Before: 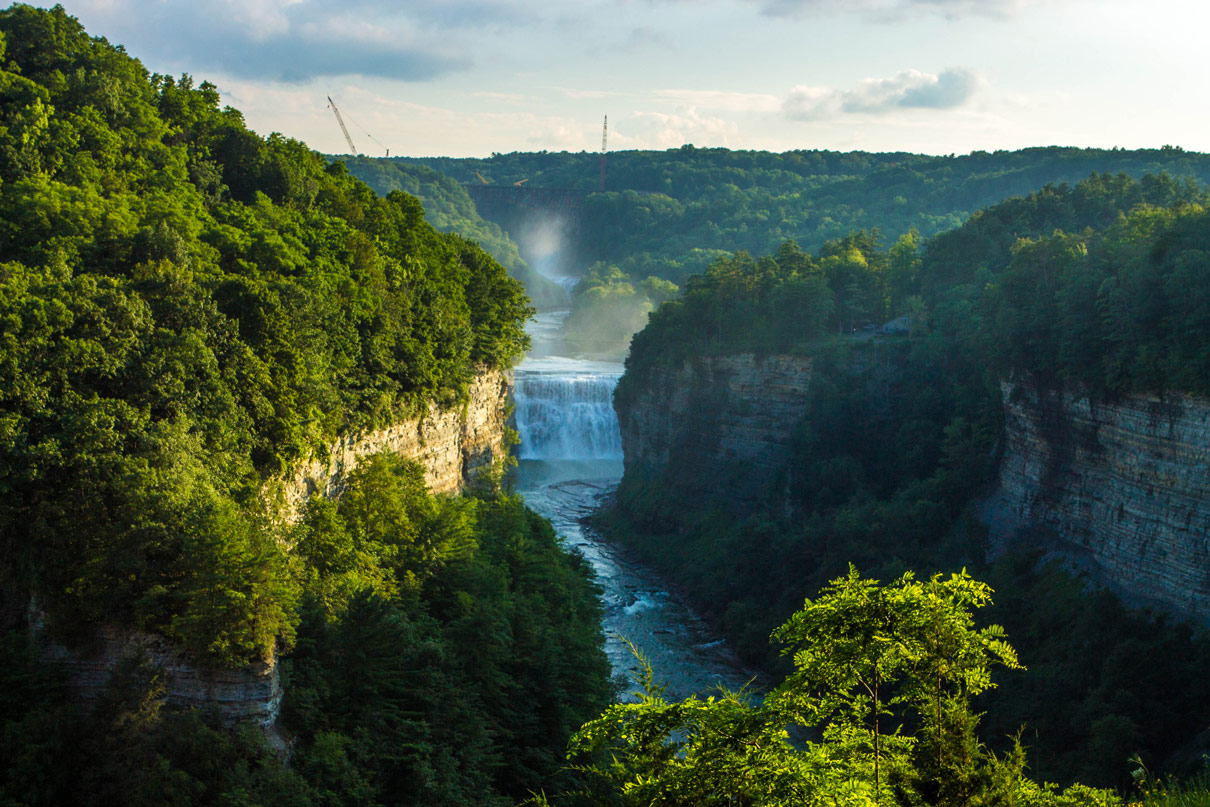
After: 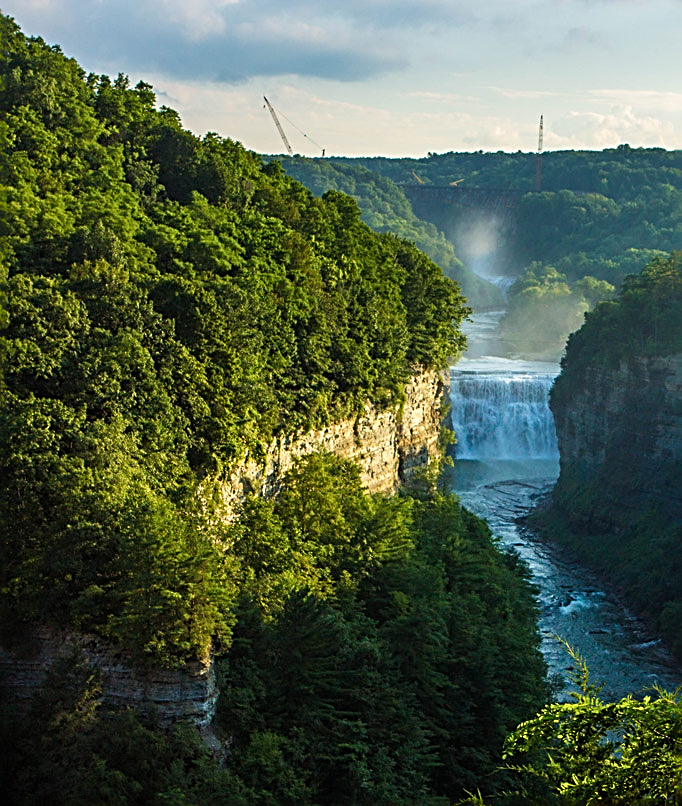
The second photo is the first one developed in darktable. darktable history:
crop: left 5.341%, right 38.268%
sharpen: radius 2.795, amount 0.715
